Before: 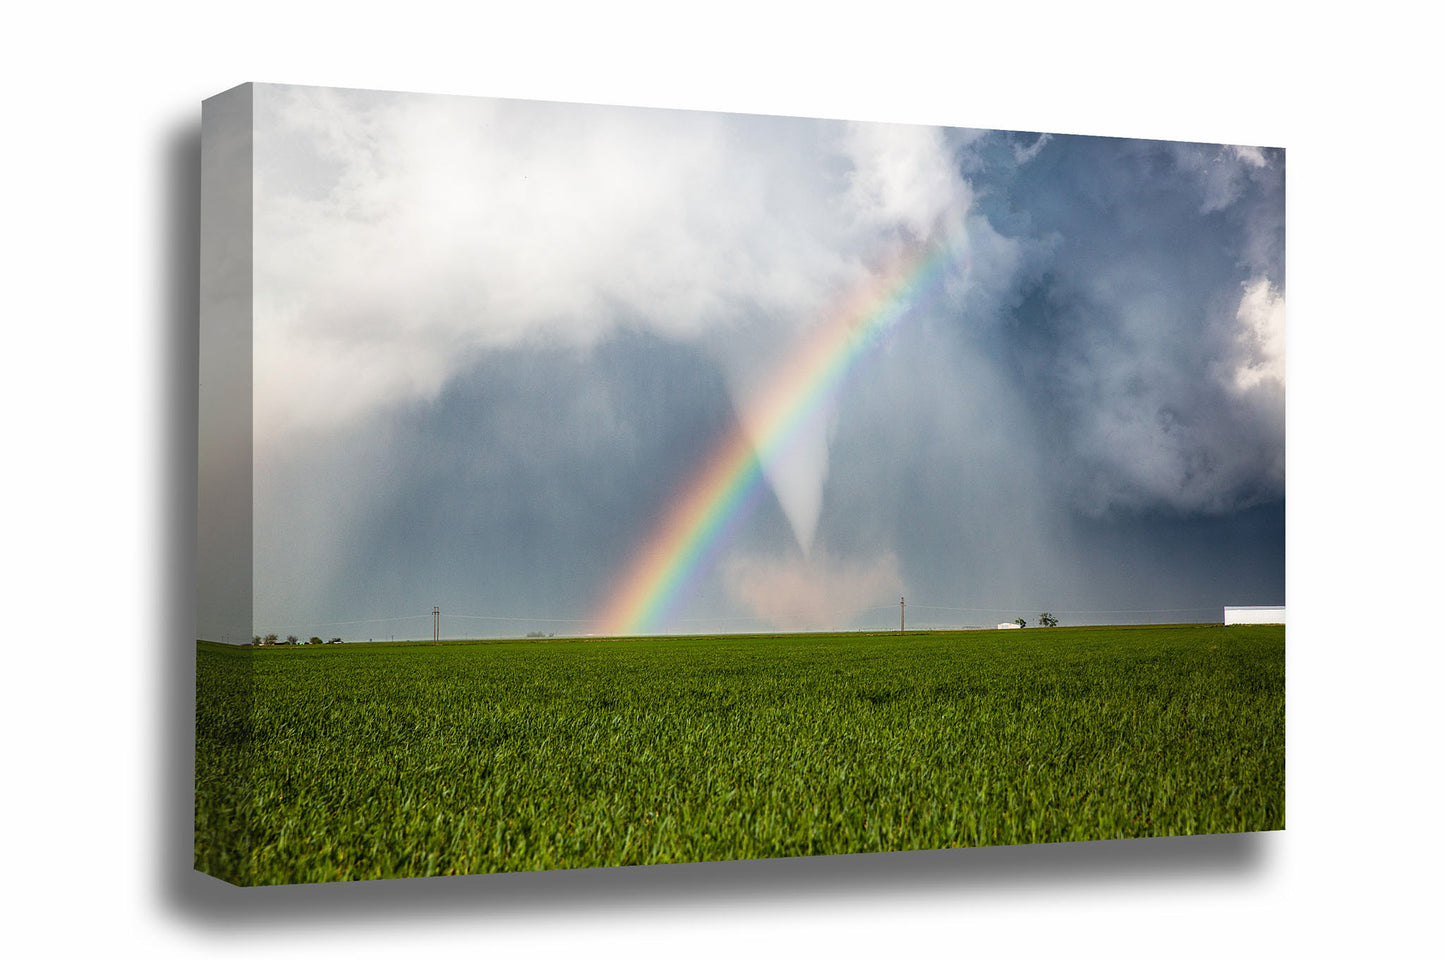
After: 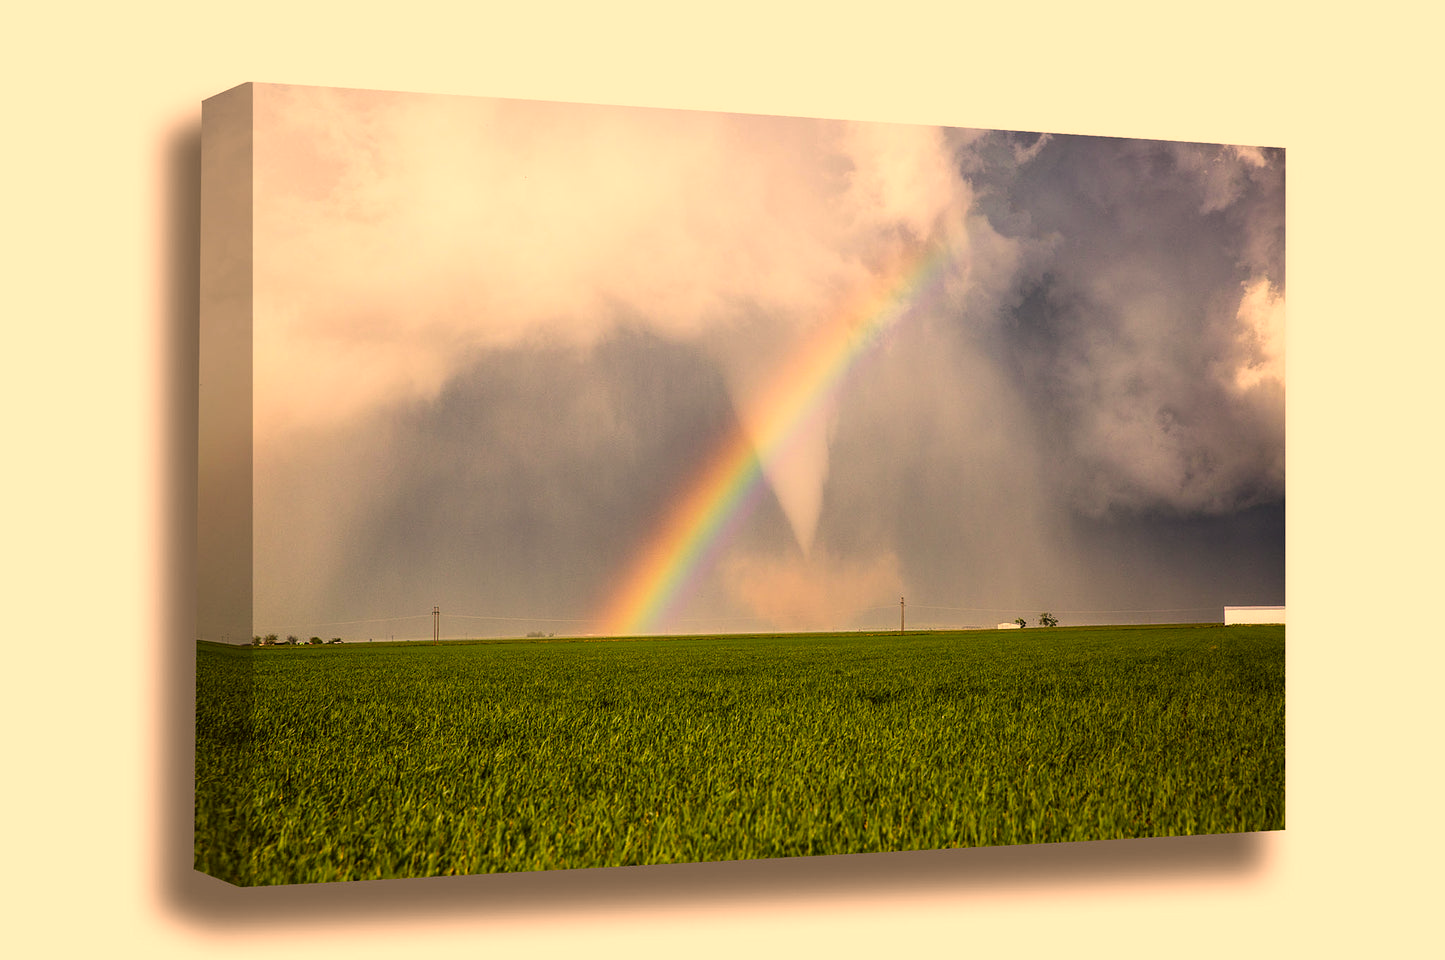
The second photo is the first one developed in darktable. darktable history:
color correction: highlights a* 18.67, highlights b* 35.24, shadows a* 1.4, shadows b* 6.43, saturation 1.01
